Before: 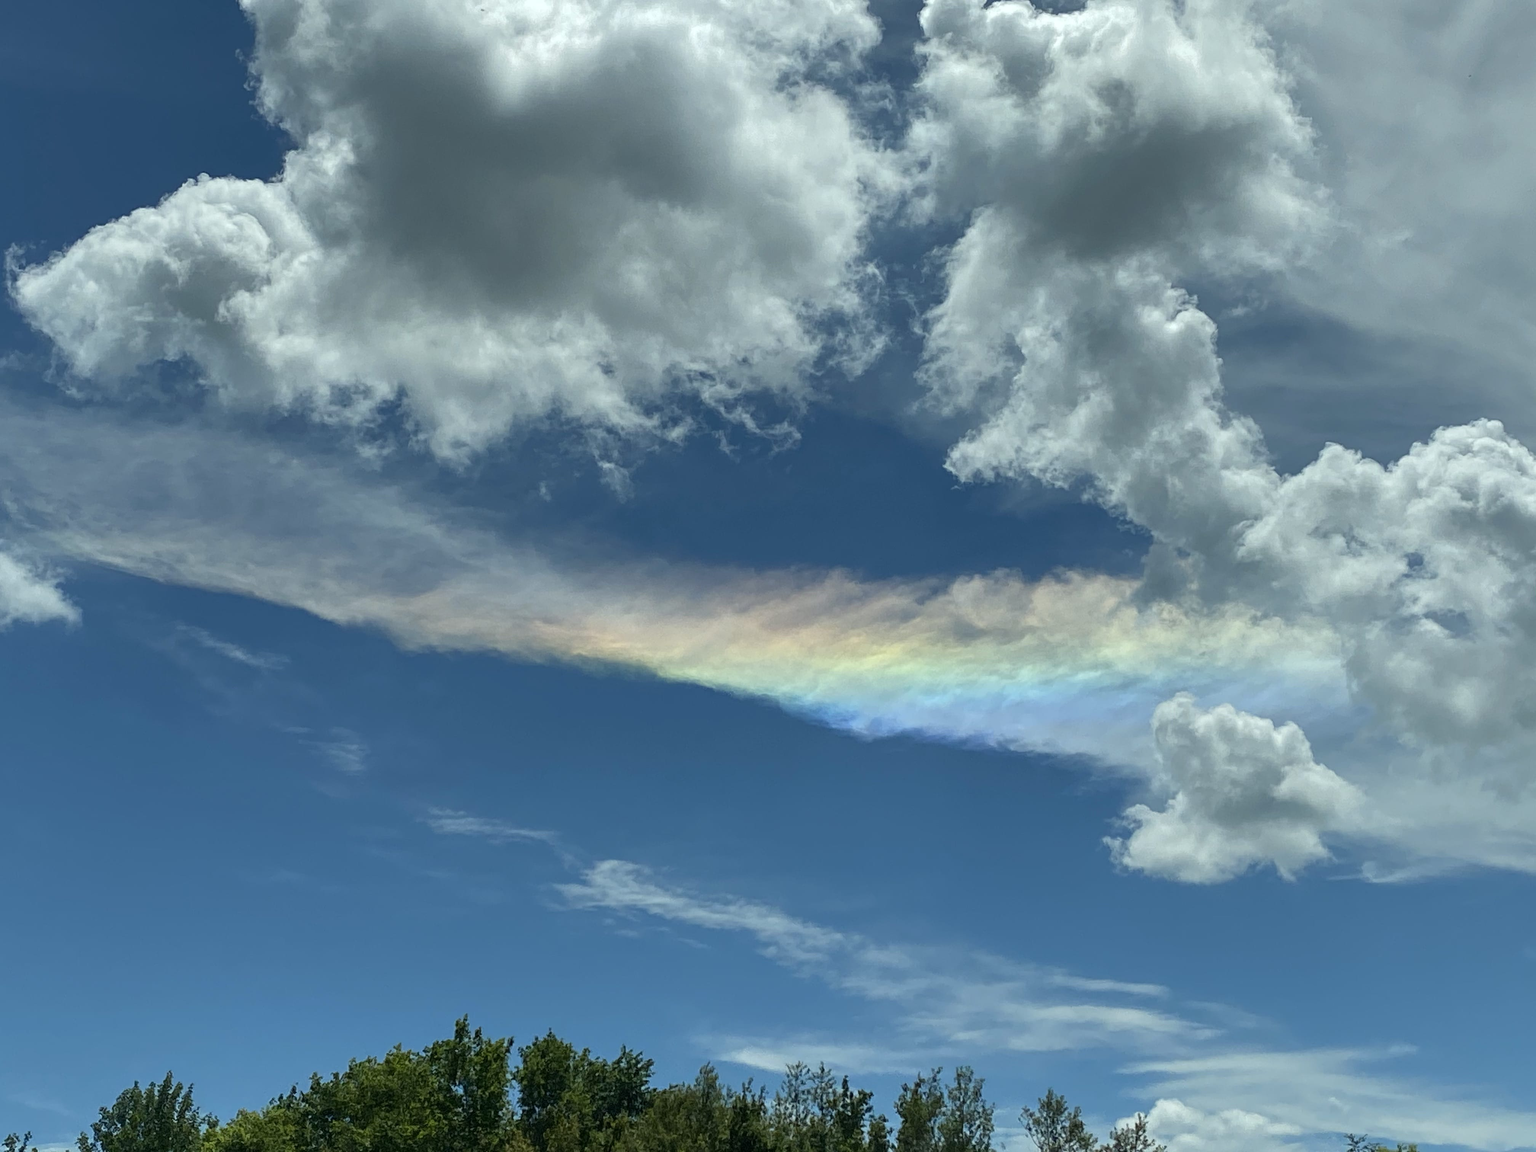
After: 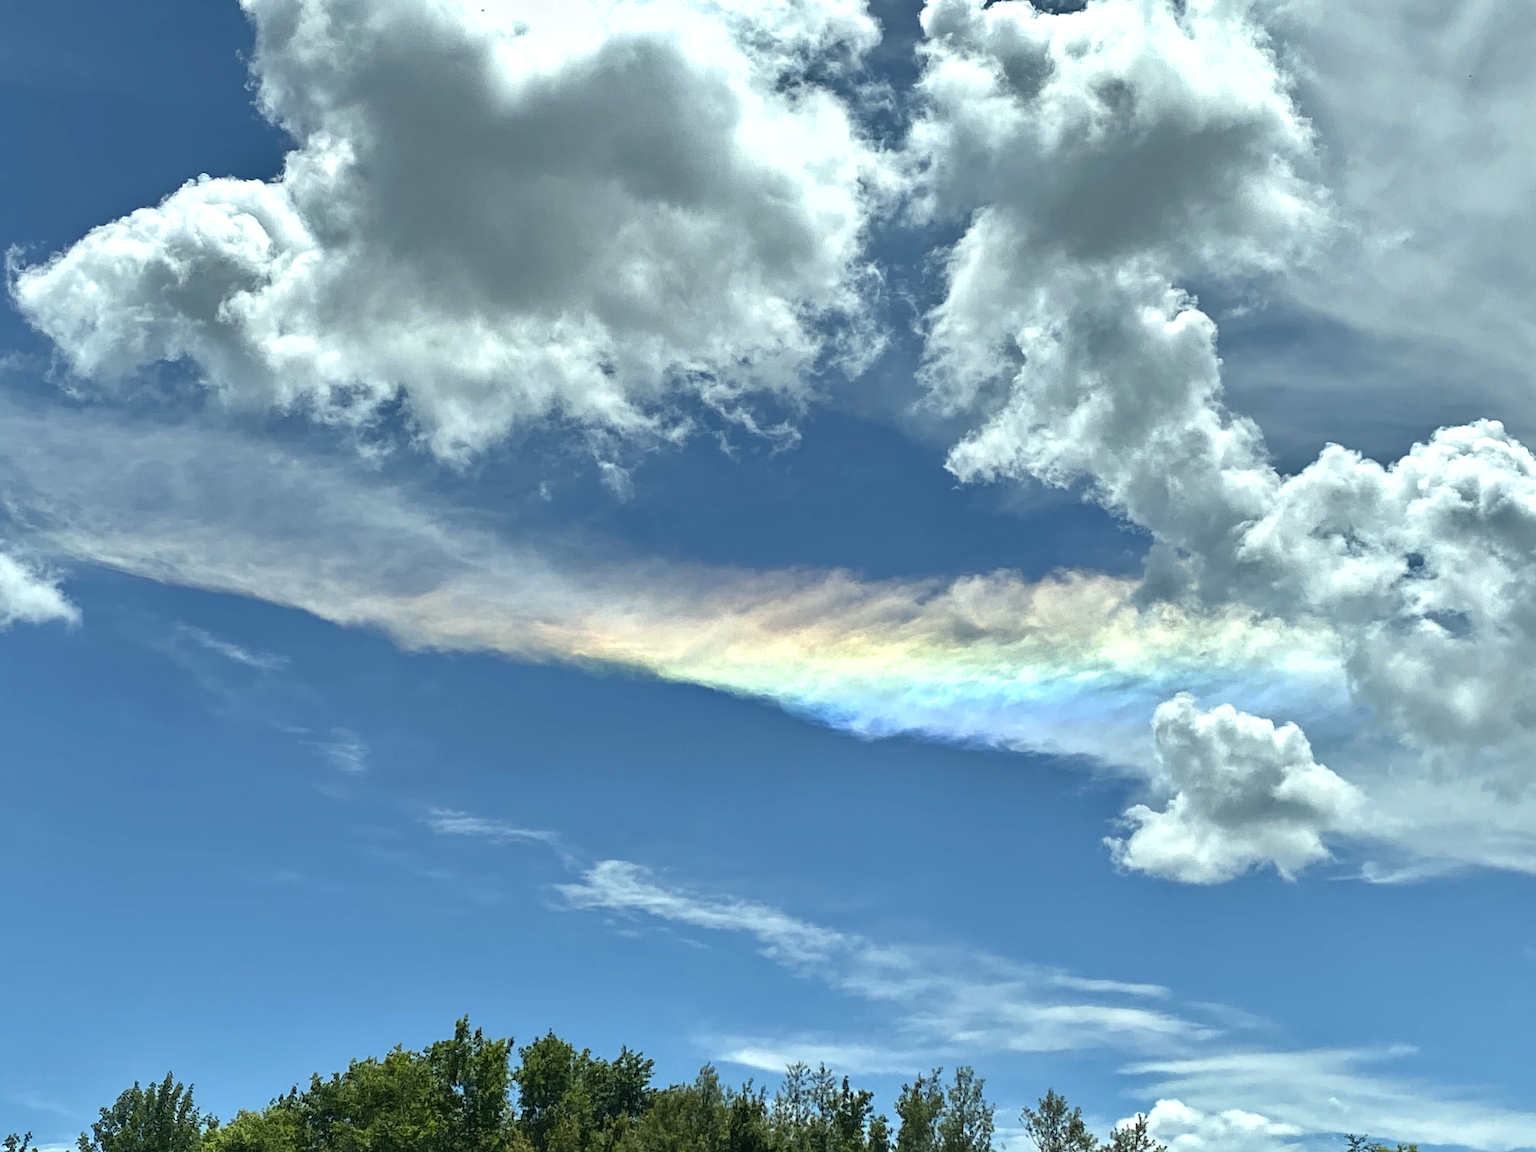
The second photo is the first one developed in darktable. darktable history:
exposure: black level correction 0, exposure 0.7 EV, compensate exposure bias true, compensate highlight preservation false
shadows and highlights: shadows 12, white point adjustment 1.2, soften with gaussian
